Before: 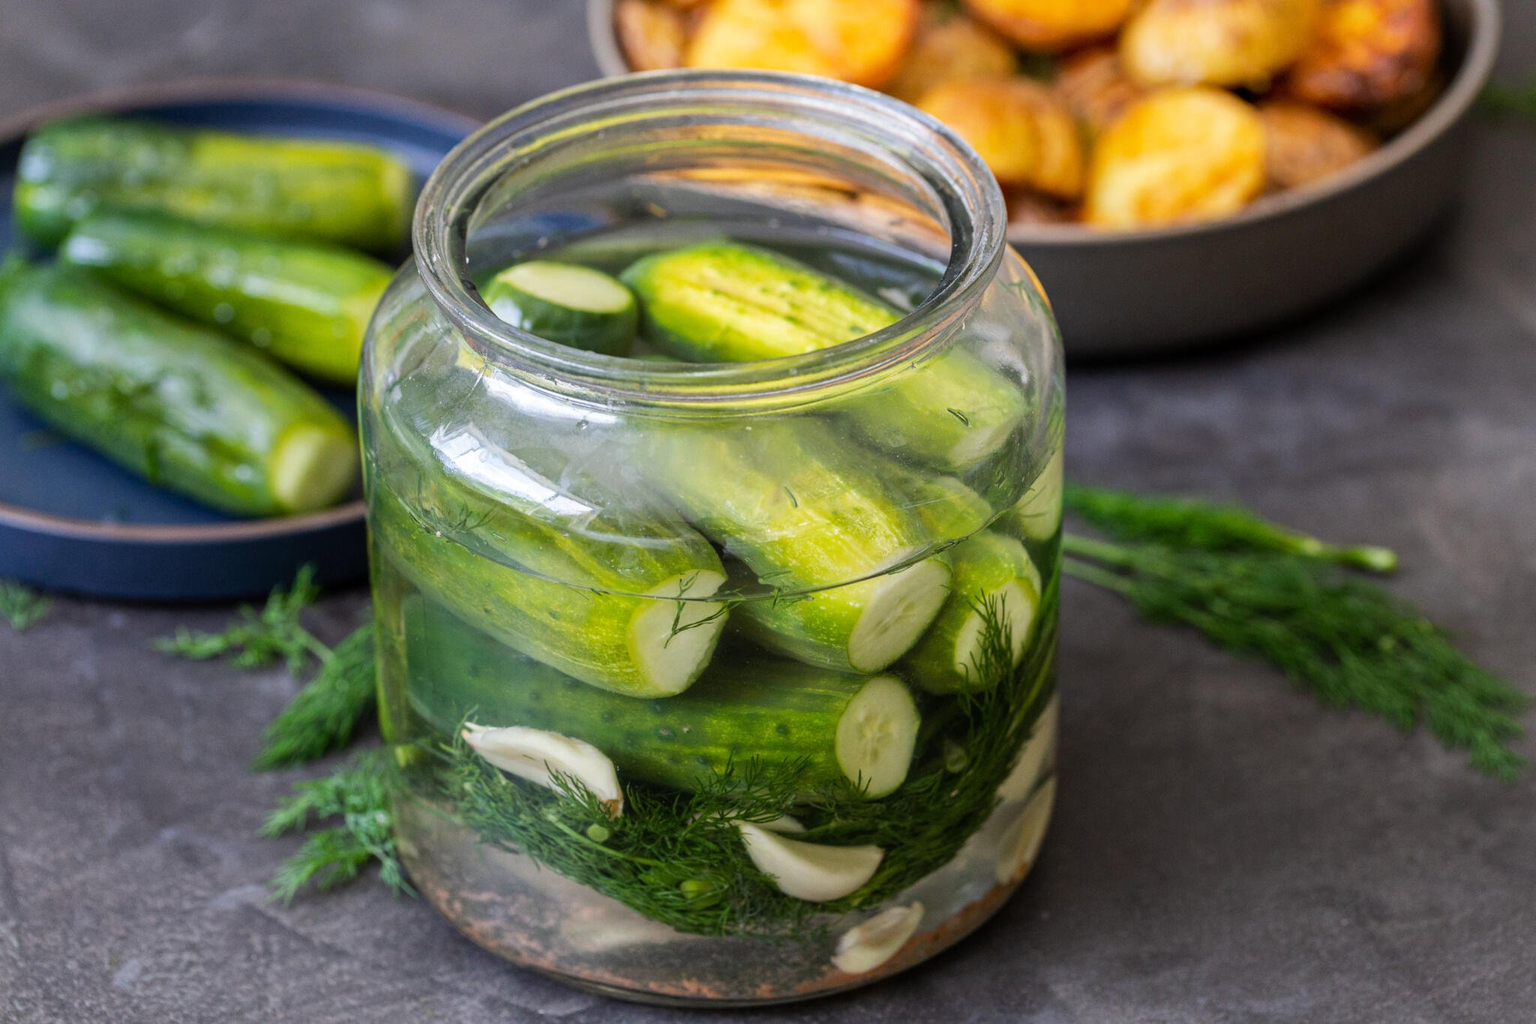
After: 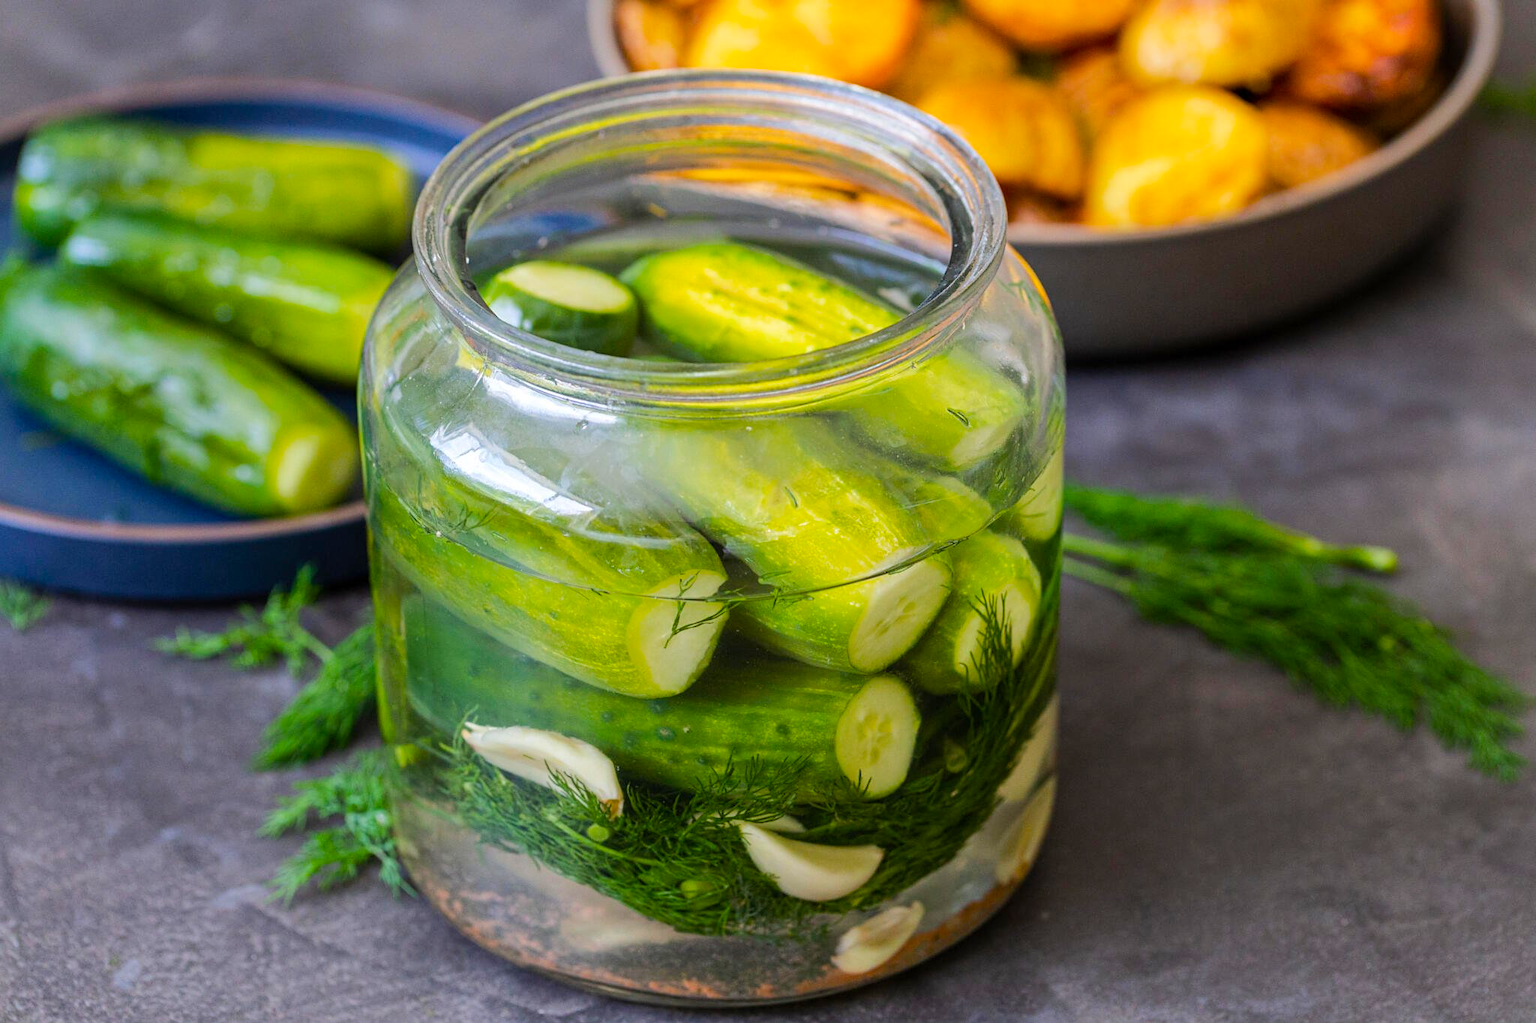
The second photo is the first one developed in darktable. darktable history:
sharpen: amount 0.2
color balance rgb: perceptual saturation grading › global saturation 25%, perceptual brilliance grading › mid-tones 10%, perceptual brilliance grading › shadows 15%, global vibrance 20%
